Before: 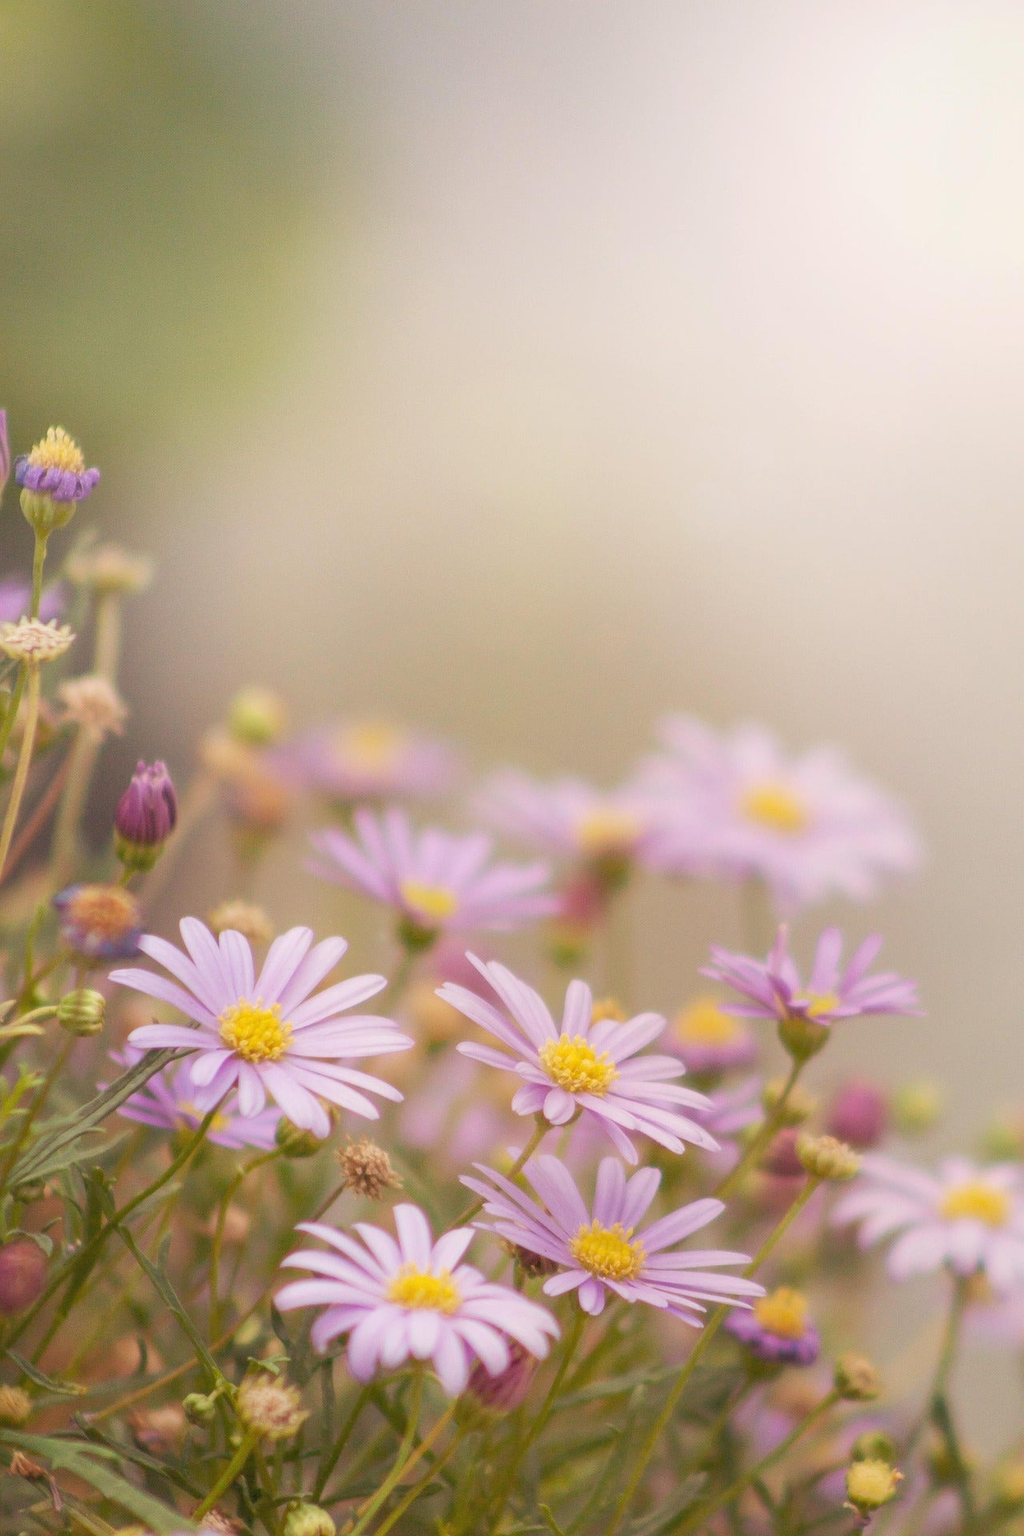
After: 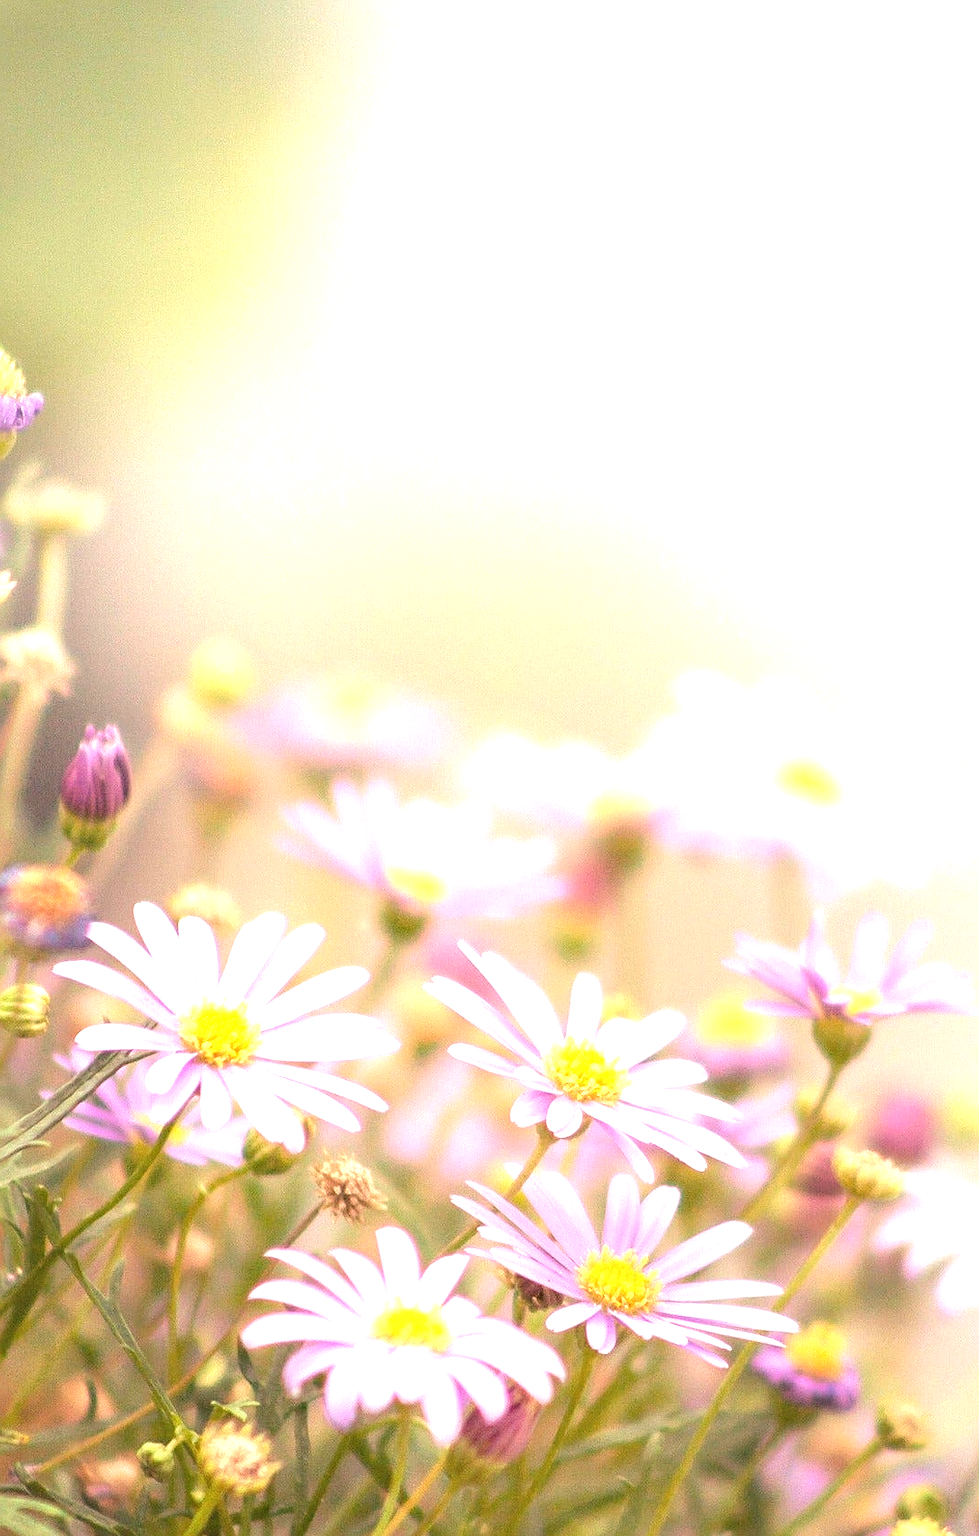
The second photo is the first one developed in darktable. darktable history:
exposure: exposure 0.918 EV, compensate highlight preservation false
sharpen: on, module defaults
tone equalizer: -8 EV -0.393 EV, -7 EV -0.427 EV, -6 EV -0.368 EV, -5 EV -0.201 EV, -3 EV 0.235 EV, -2 EV 0.315 EV, -1 EV 0.396 EV, +0 EV 0.434 EV, edges refinement/feathering 500, mask exposure compensation -1.57 EV, preserve details no
crop: left 6.035%, top 7.964%, right 9.549%, bottom 3.817%
